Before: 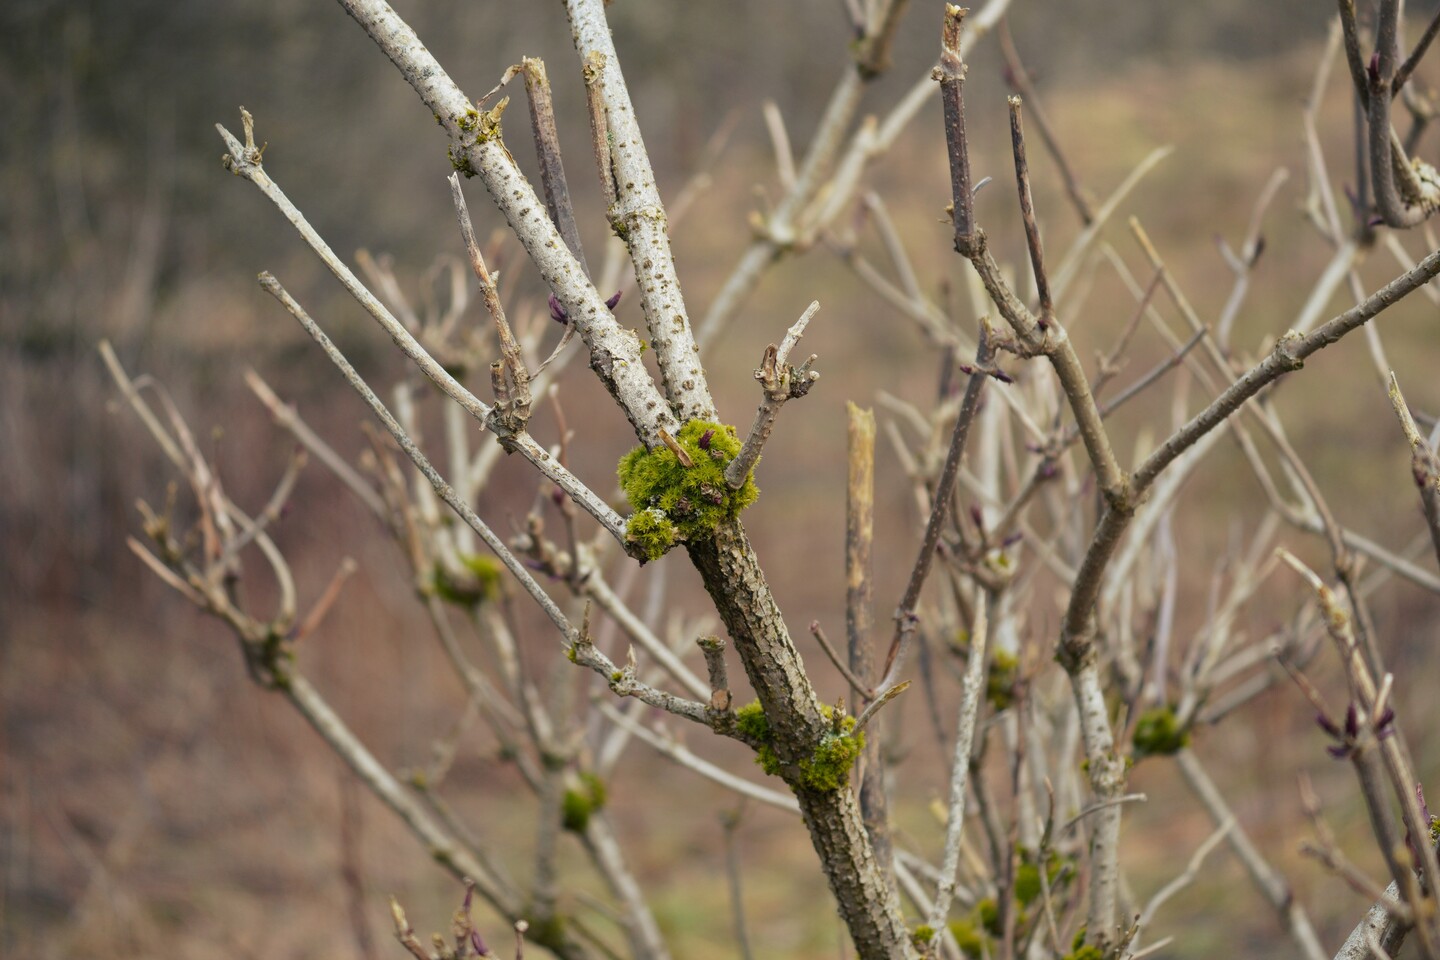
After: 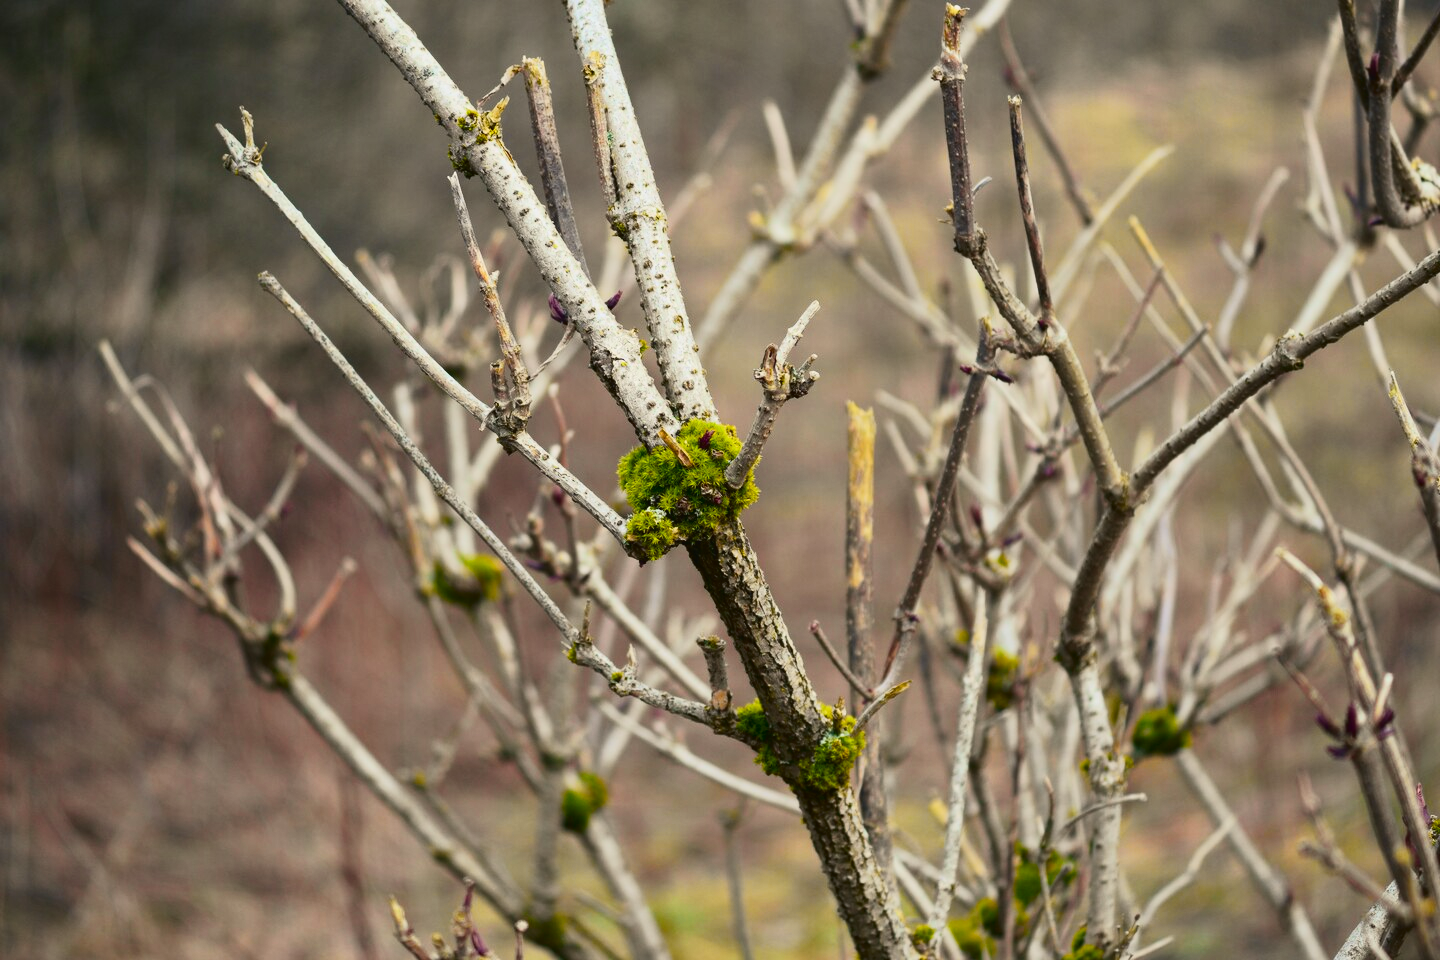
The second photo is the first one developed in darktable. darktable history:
tone curve: curves: ch0 [(0, 0.023) (0.132, 0.075) (0.251, 0.186) (0.463, 0.461) (0.662, 0.757) (0.854, 0.909) (1, 0.973)]; ch1 [(0, 0) (0.447, 0.411) (0.483, 0.469) (0.498, 0.496) (0.518, 0.514) (0.561, 0.579) (0.604, 0.645) (0.669, 0.73) (0.819, 0.93) (1, 1)]; ch2 [(0, 0) (0.307, 0.315) (0.425, 0.438) (0.483, 0.477) (0.503, 0.503) (0.526, 0.534) (0.567, 0.569) (0.617, 0.674) (0.703, 0.797) (0.985, 0.966)], color space Lab, independent channels
